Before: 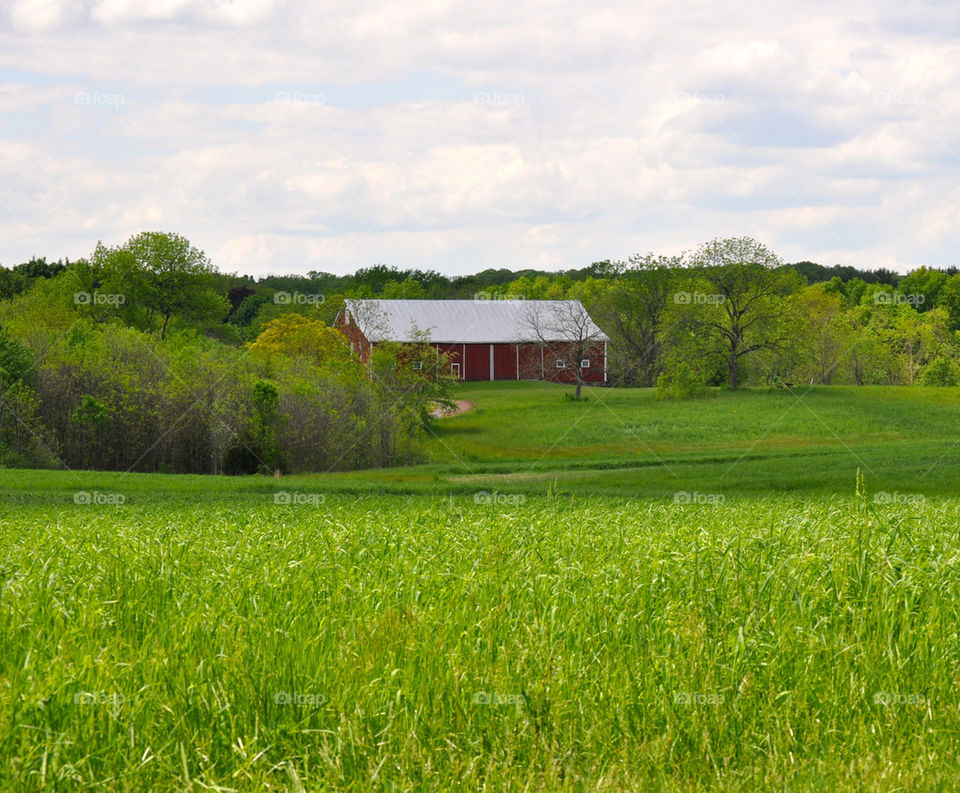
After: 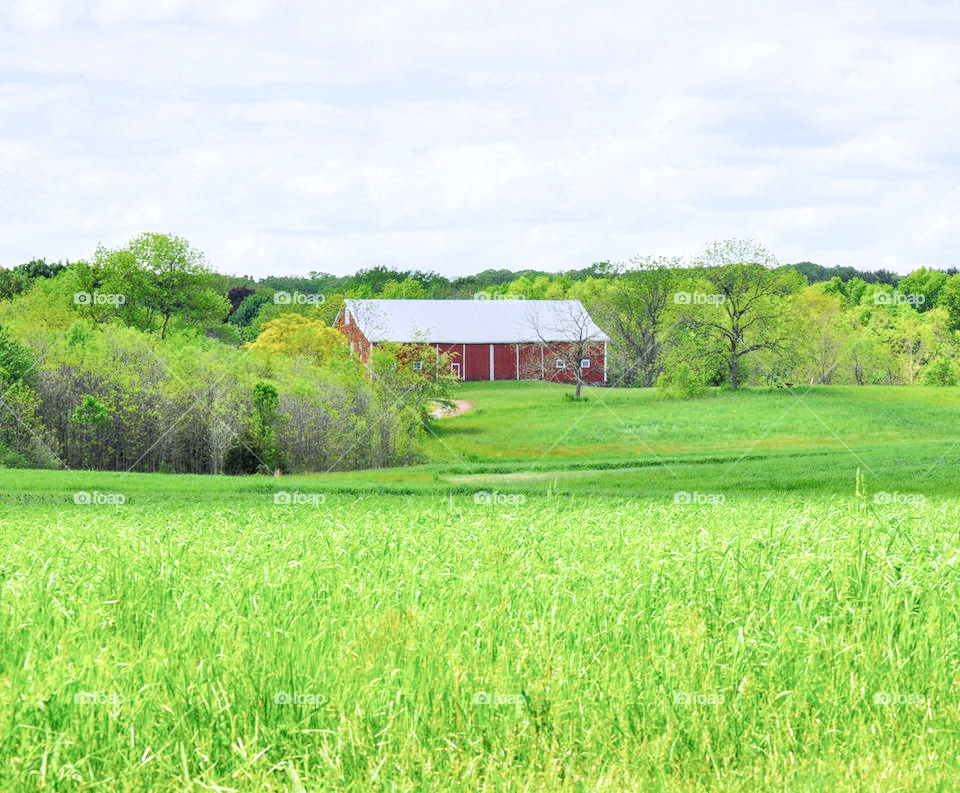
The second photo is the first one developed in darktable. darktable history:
filmic rgb: black relative exposure -7.65 EV, white relative exposure 4.56 EV, hardness 3.61
local contrast: on, module defaults
exposure: exposure 2 EV, compensate exposure bias true, compensate highlight preservation false
color calibration: x 0.372, y 0.386, temperature 4283.97 K
